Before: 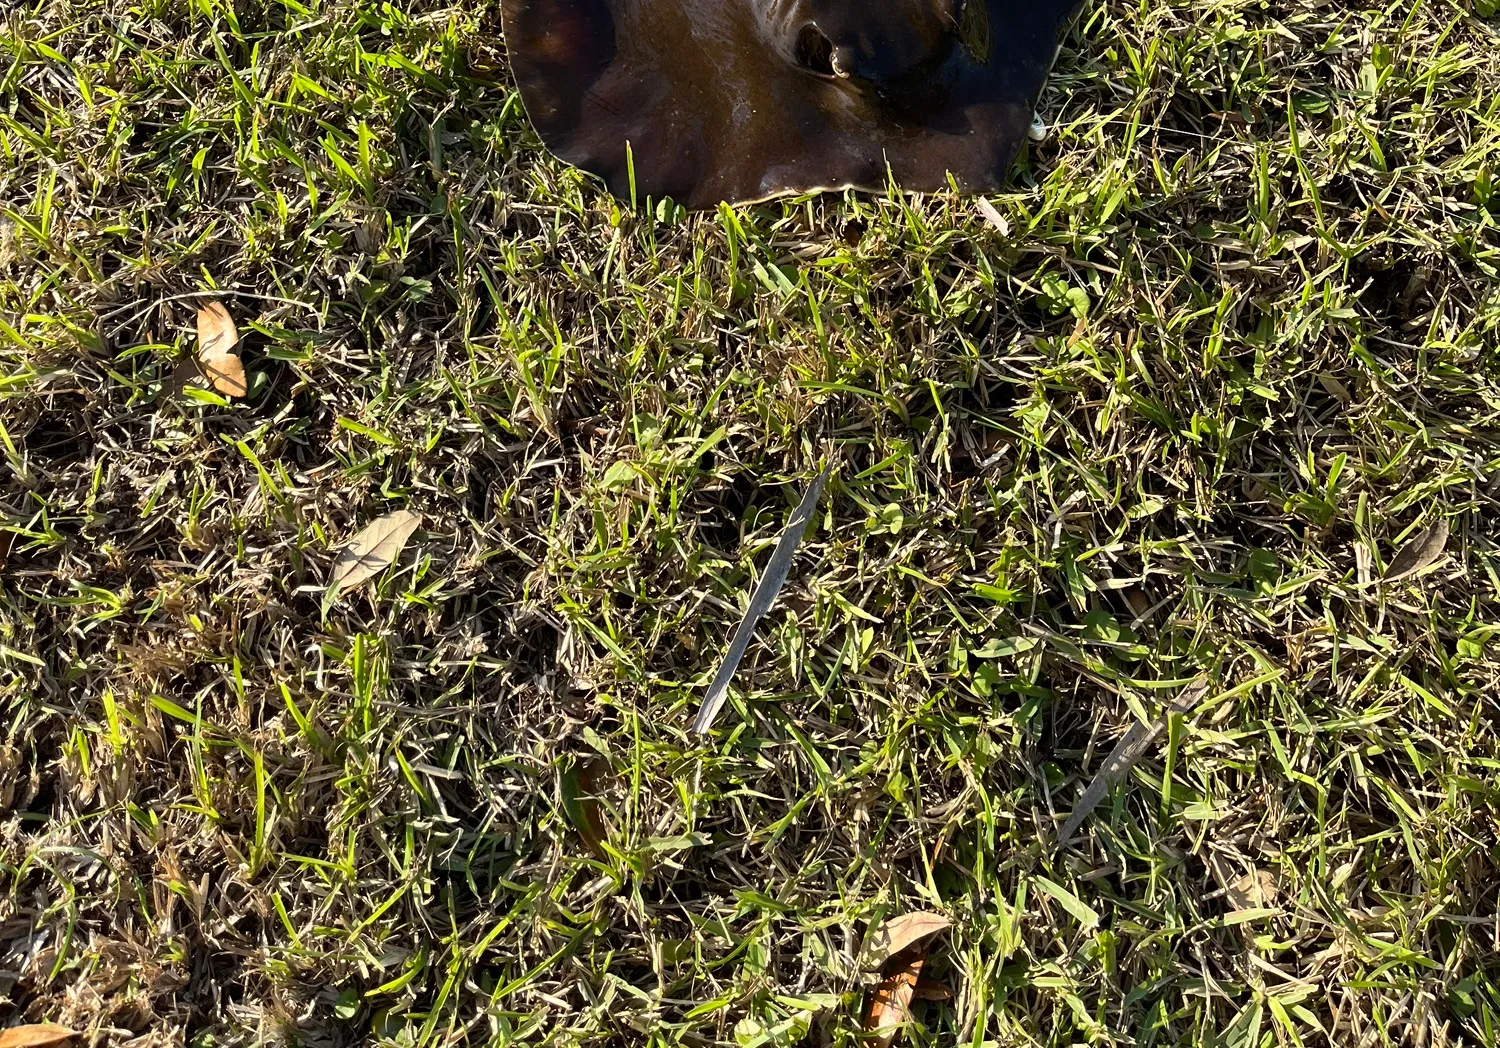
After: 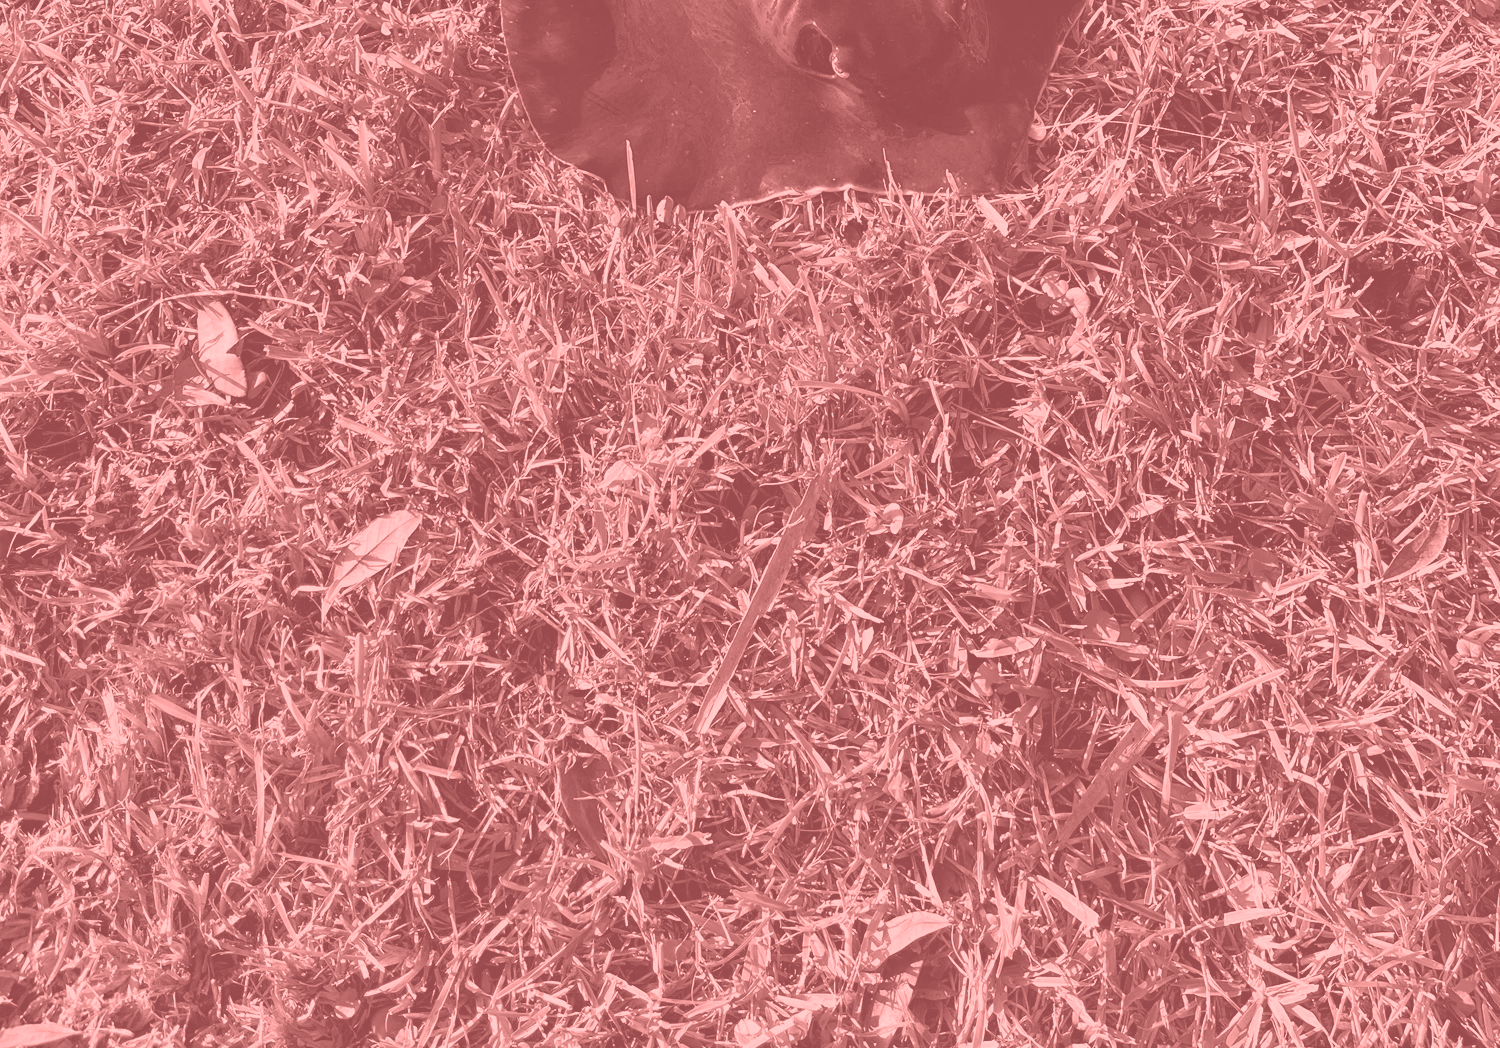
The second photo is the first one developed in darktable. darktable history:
haze removal: compatibility mode true, adaptive false
colorize: saturation 51%, source mix 50.67%, lightness 50.67%
